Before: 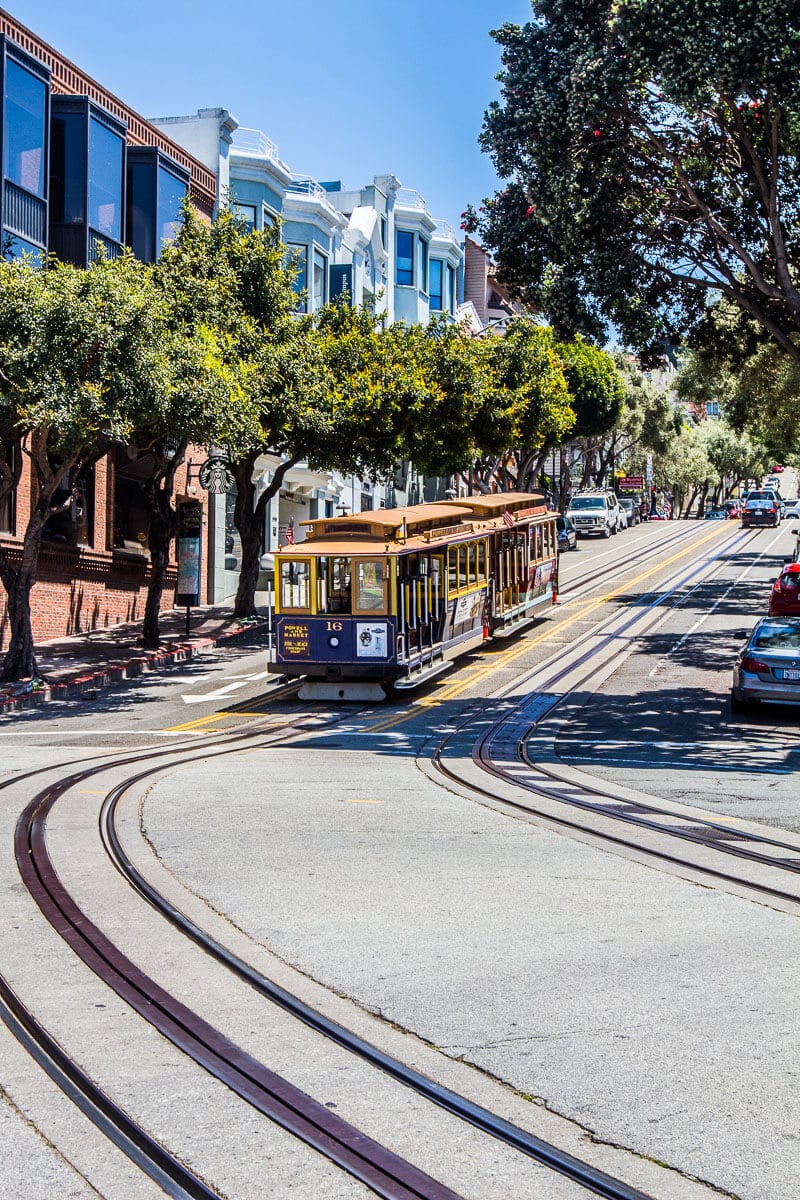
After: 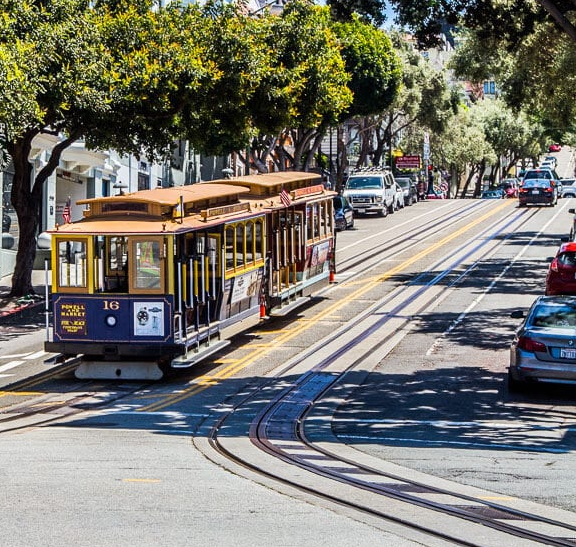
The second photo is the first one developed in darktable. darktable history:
crop and rotate: left 27.946%, top 26.763%, bottom 27.64%
